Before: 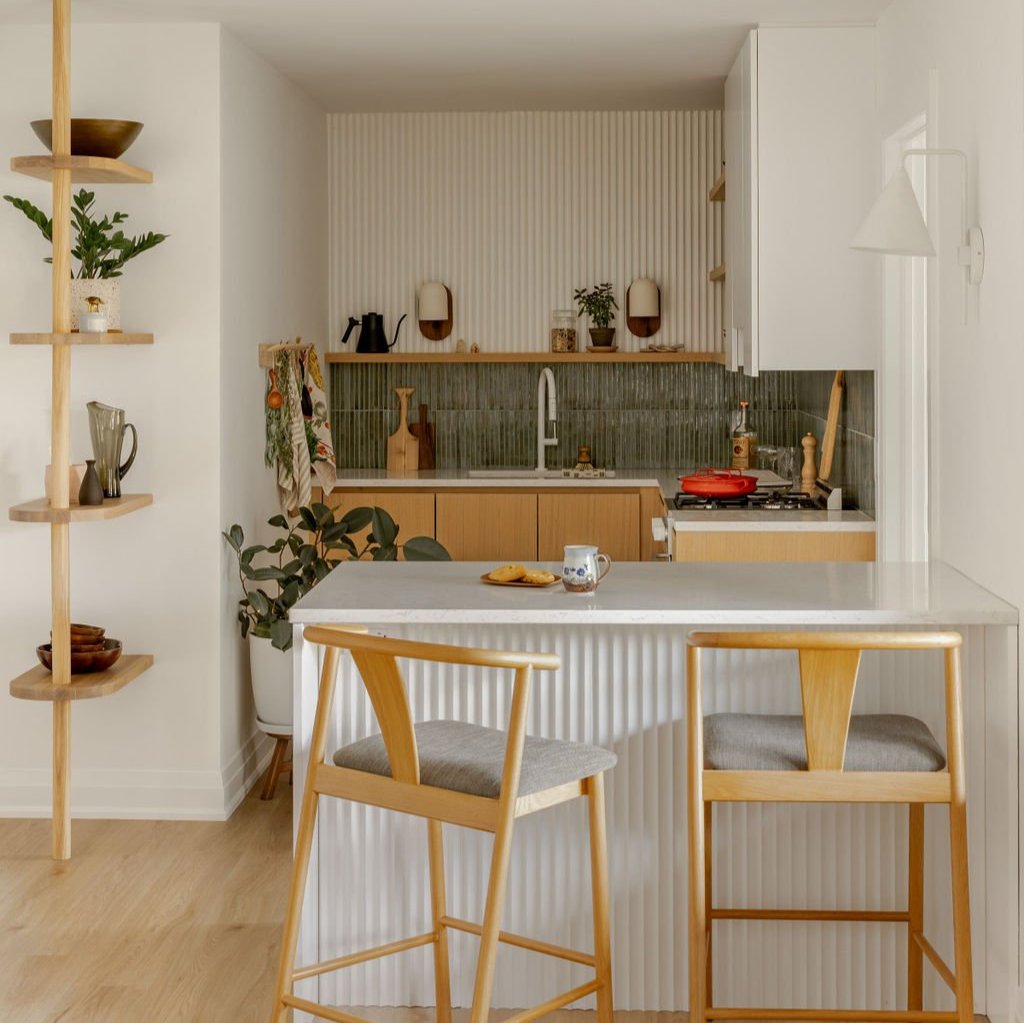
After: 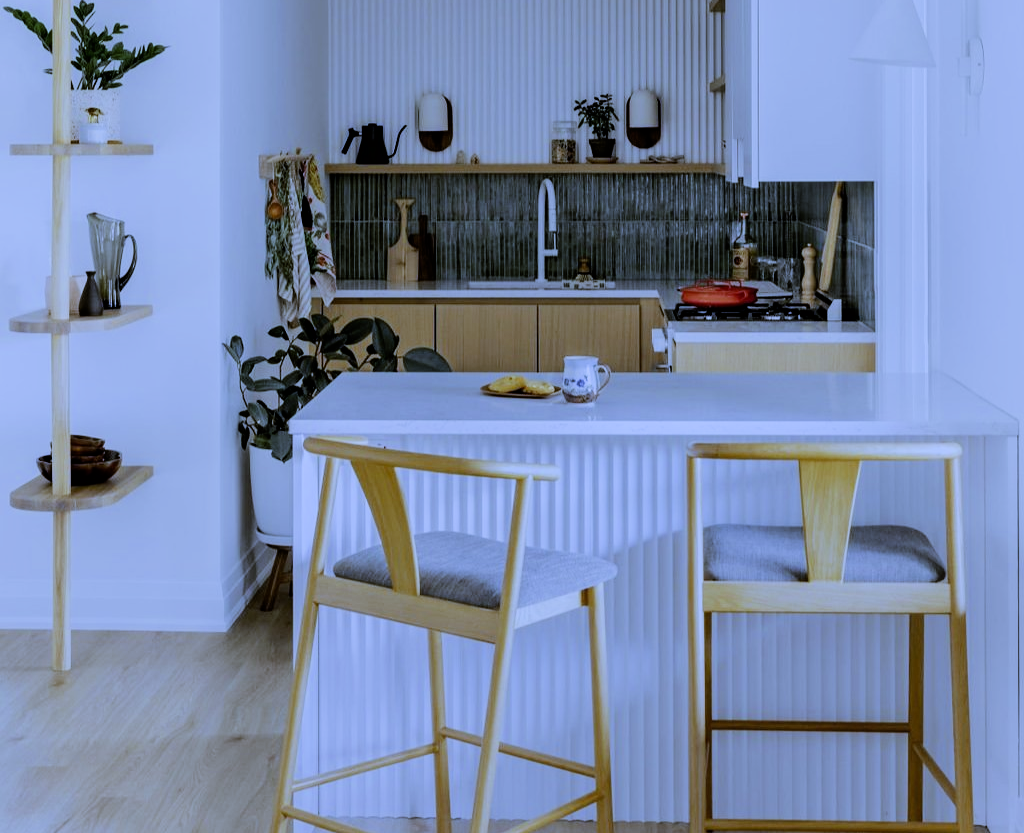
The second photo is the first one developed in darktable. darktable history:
crop and rotate: top 18.507%
white balance: red 0.766, blue 1.537
filmic rgb: black relative exposure -5 EV, hardness 2.88, contrast 1.3
